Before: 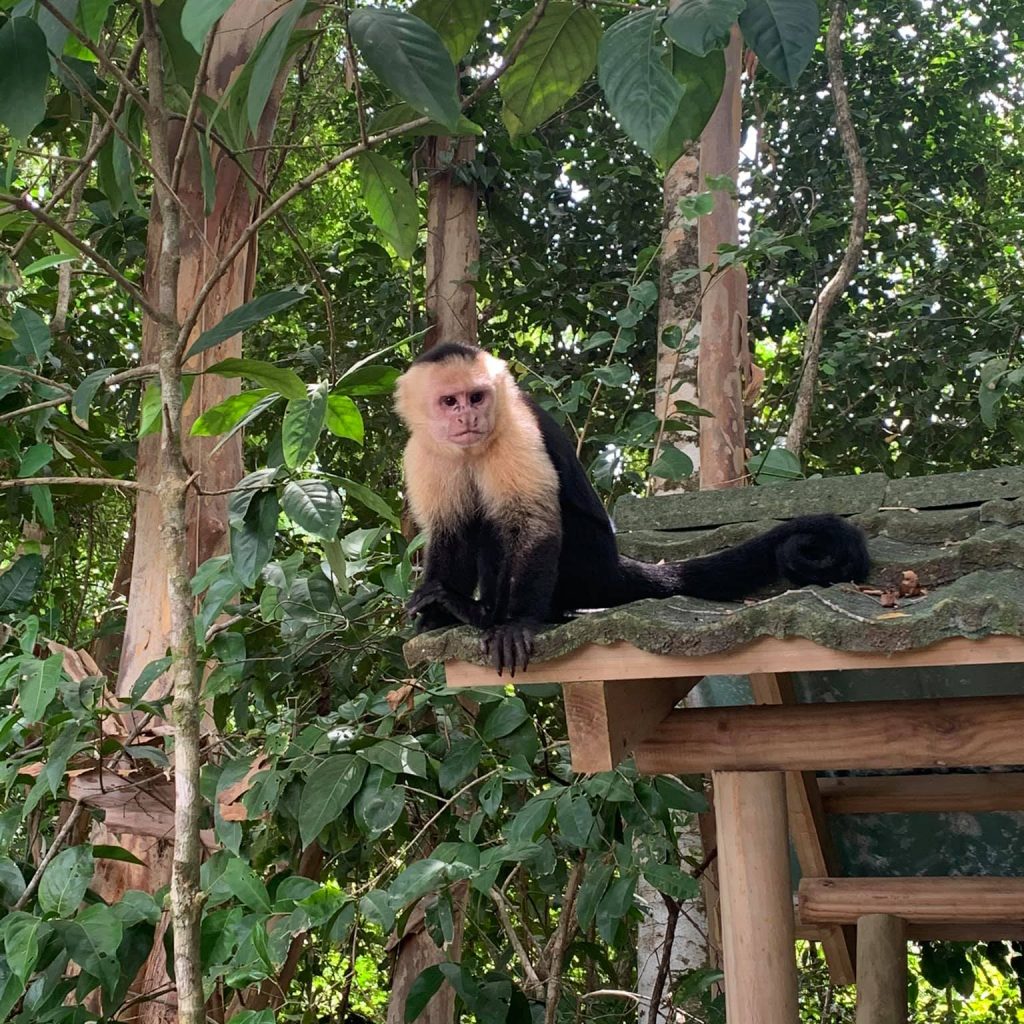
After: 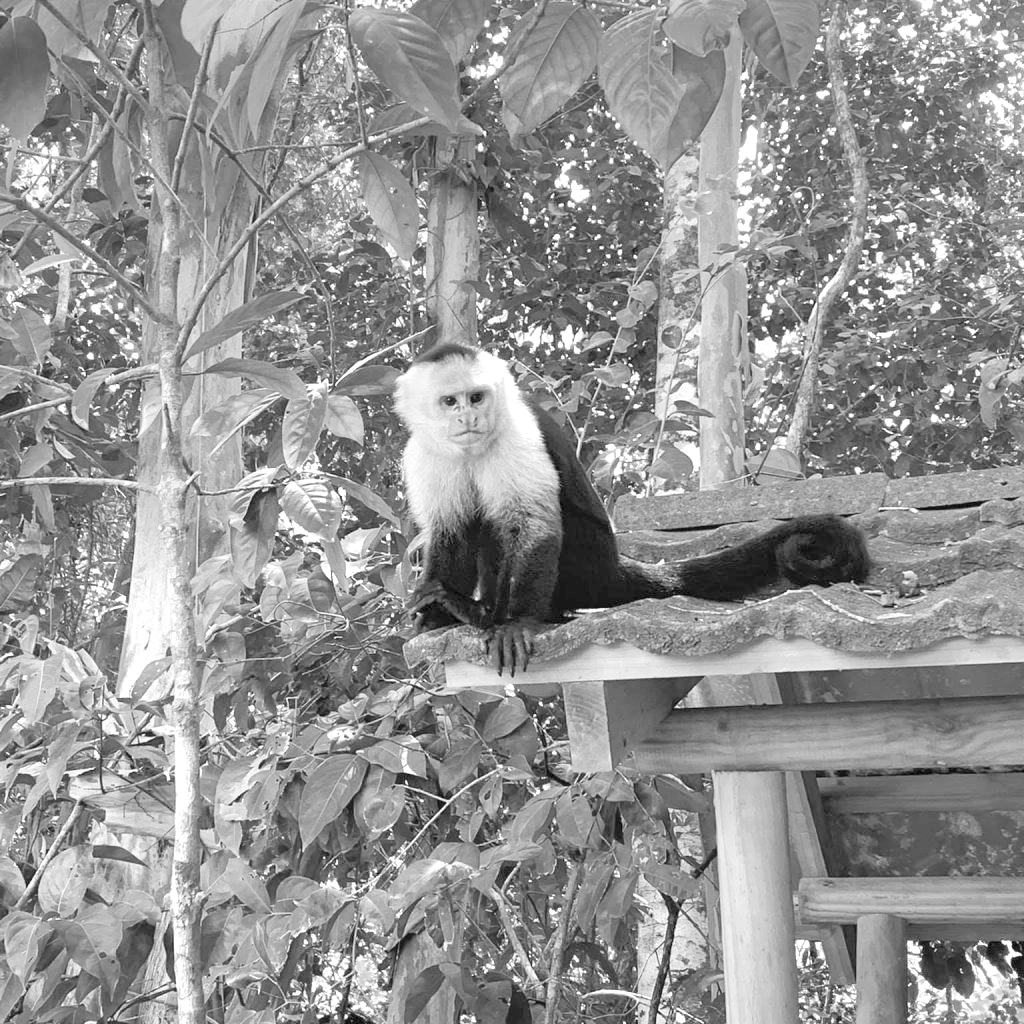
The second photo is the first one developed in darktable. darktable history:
white balance: red 0.954, blue 1.079
exposure: exposure 1 EV, compensate highlight preservation false
contrast brightness saturation: brightness 0.28
monochrome: a 16.06, b 15.48, size 1
color correction: highlights a* 15, highlights b* 31.55
